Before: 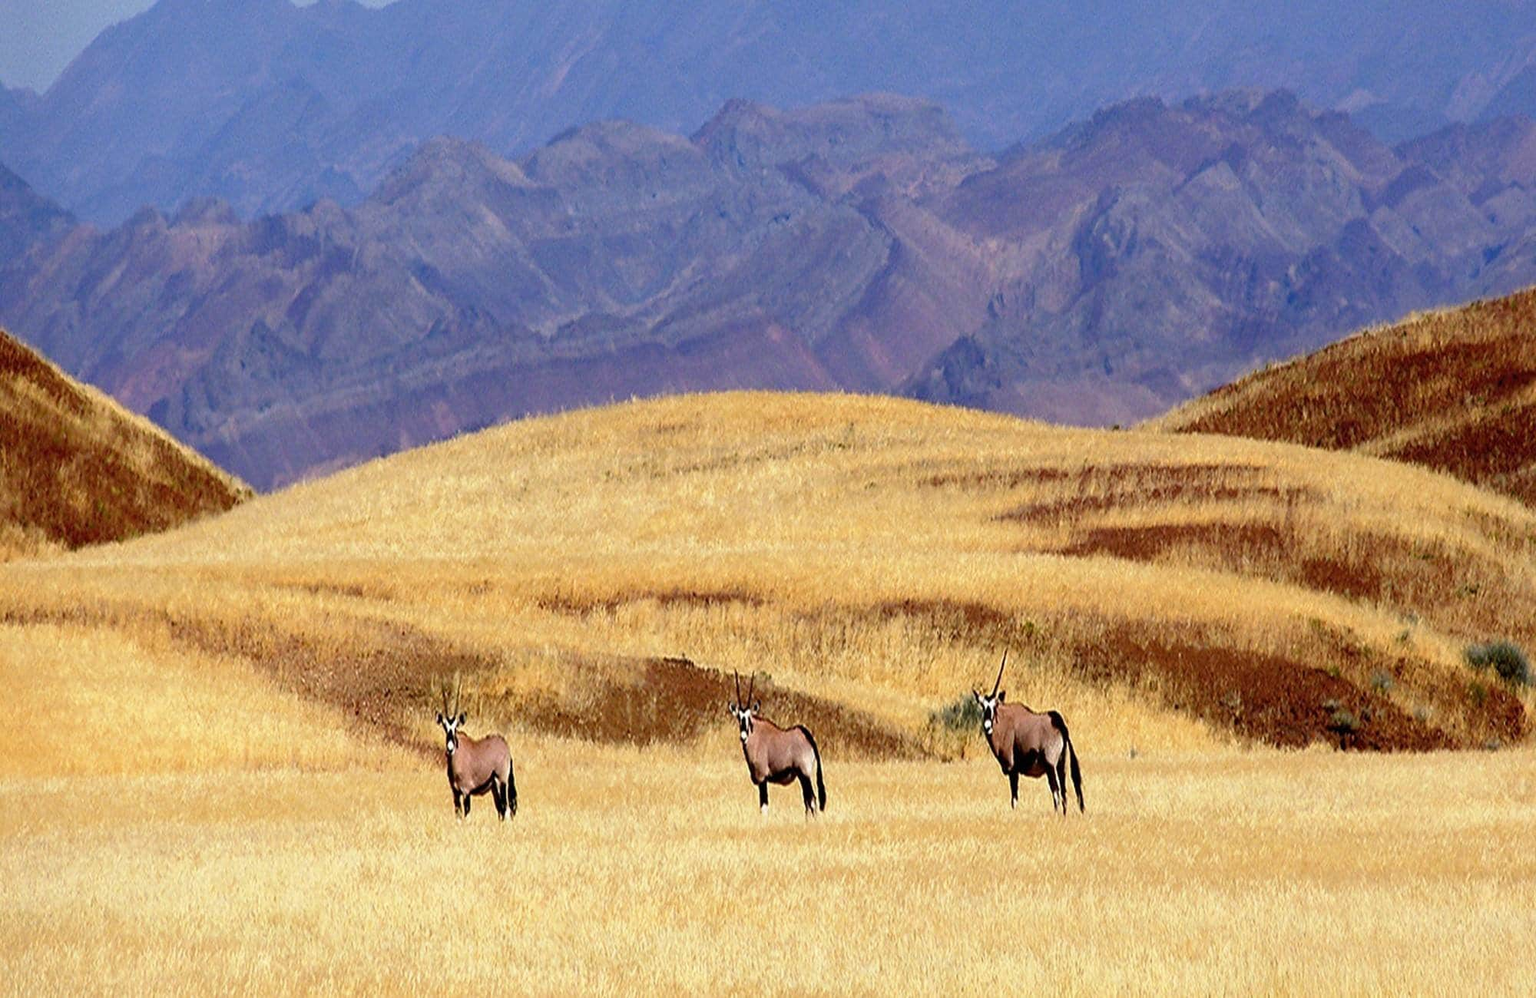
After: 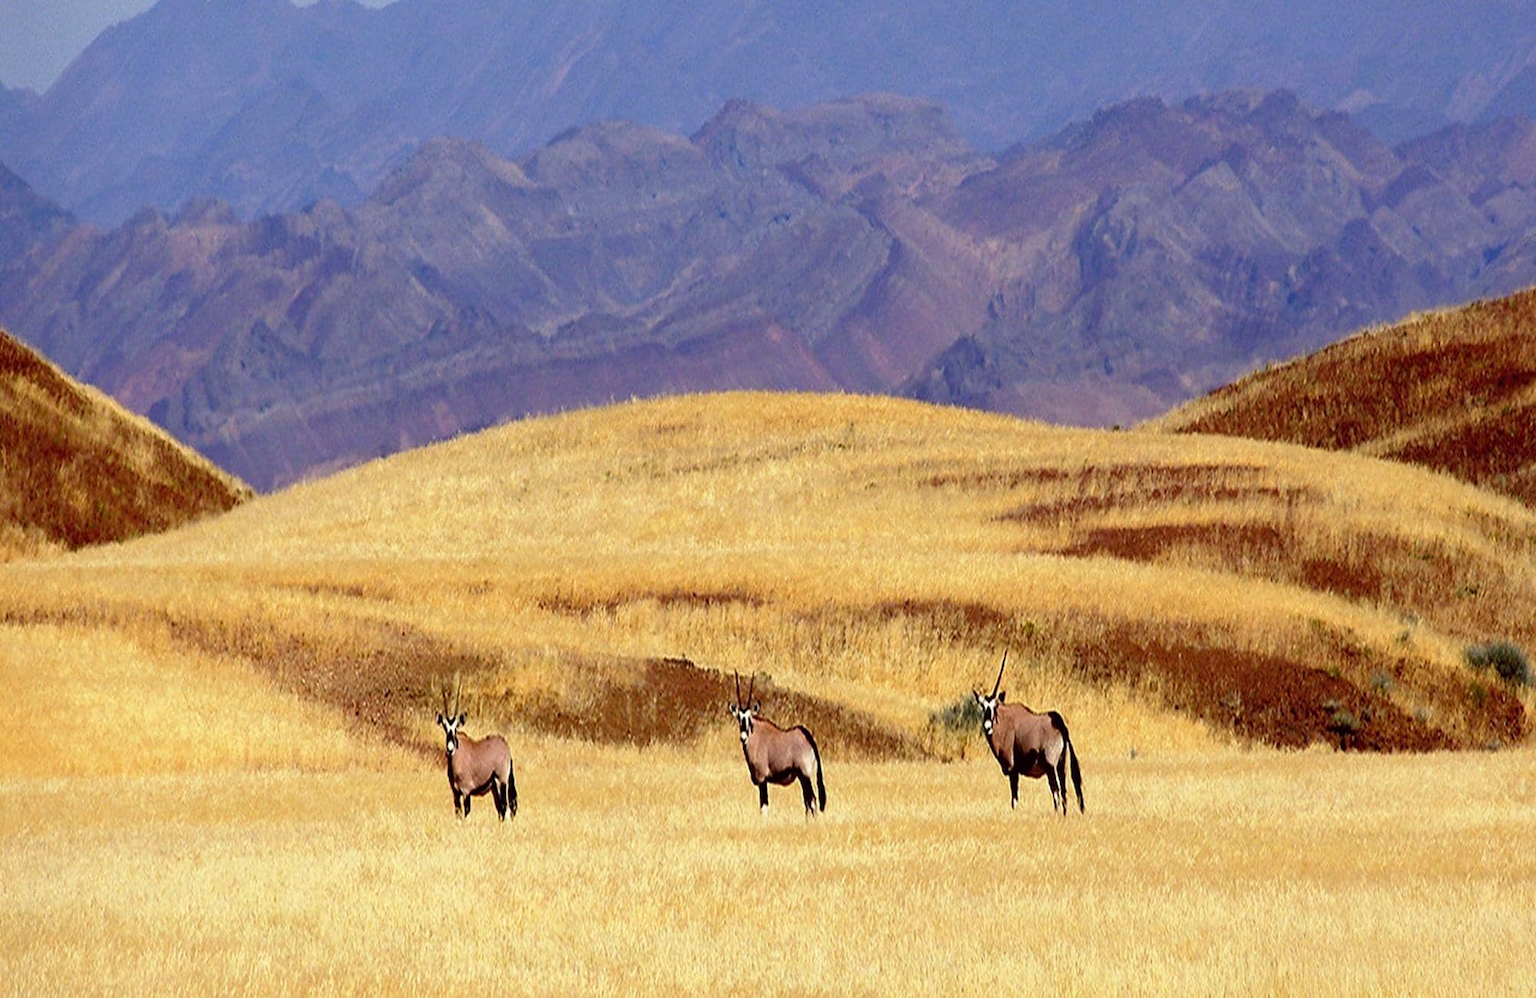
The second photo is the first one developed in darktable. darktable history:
color correction: highlights a* -0.946, highlights b* 4.62, shadows a* 3.59
